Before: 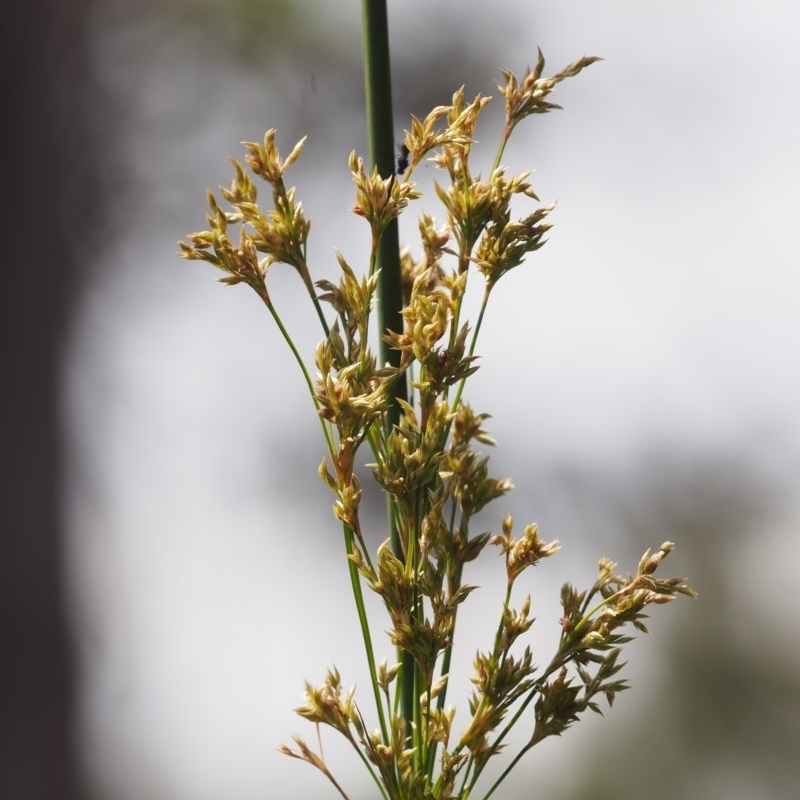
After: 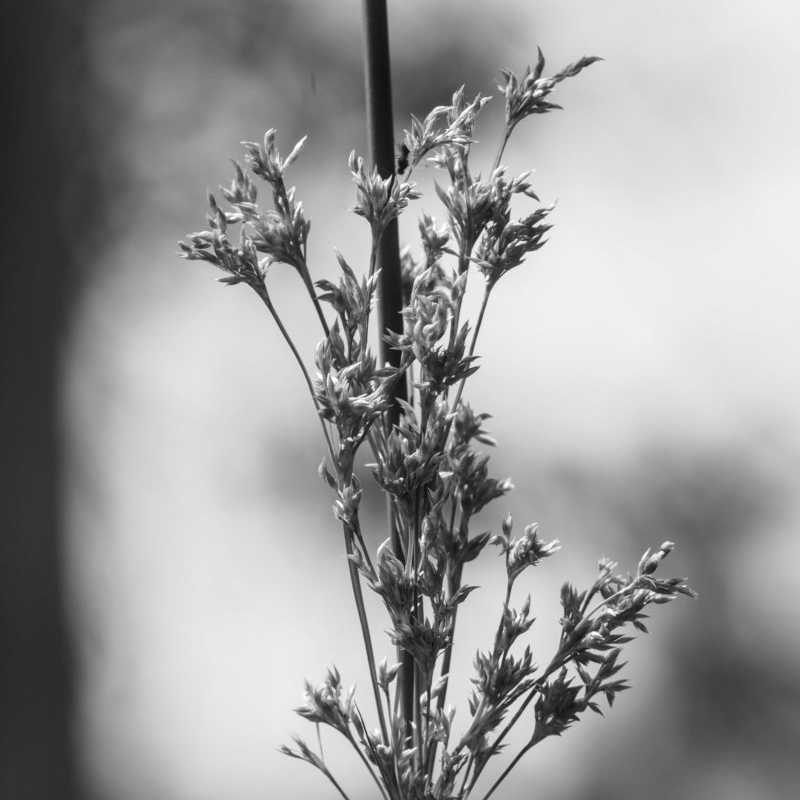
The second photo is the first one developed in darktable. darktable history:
color zones: curves: ch1 [(0, 0.831) (0.08, 0.771) (0.157, 0.268) (0.241, 0.207) (0.562, -0.005) (0.714, -0.013) (0.876, 0.01) (1, 0.831)]
color correction: highlights b* 3
monochrome: on, module defaults
local contrast: detail 130%
